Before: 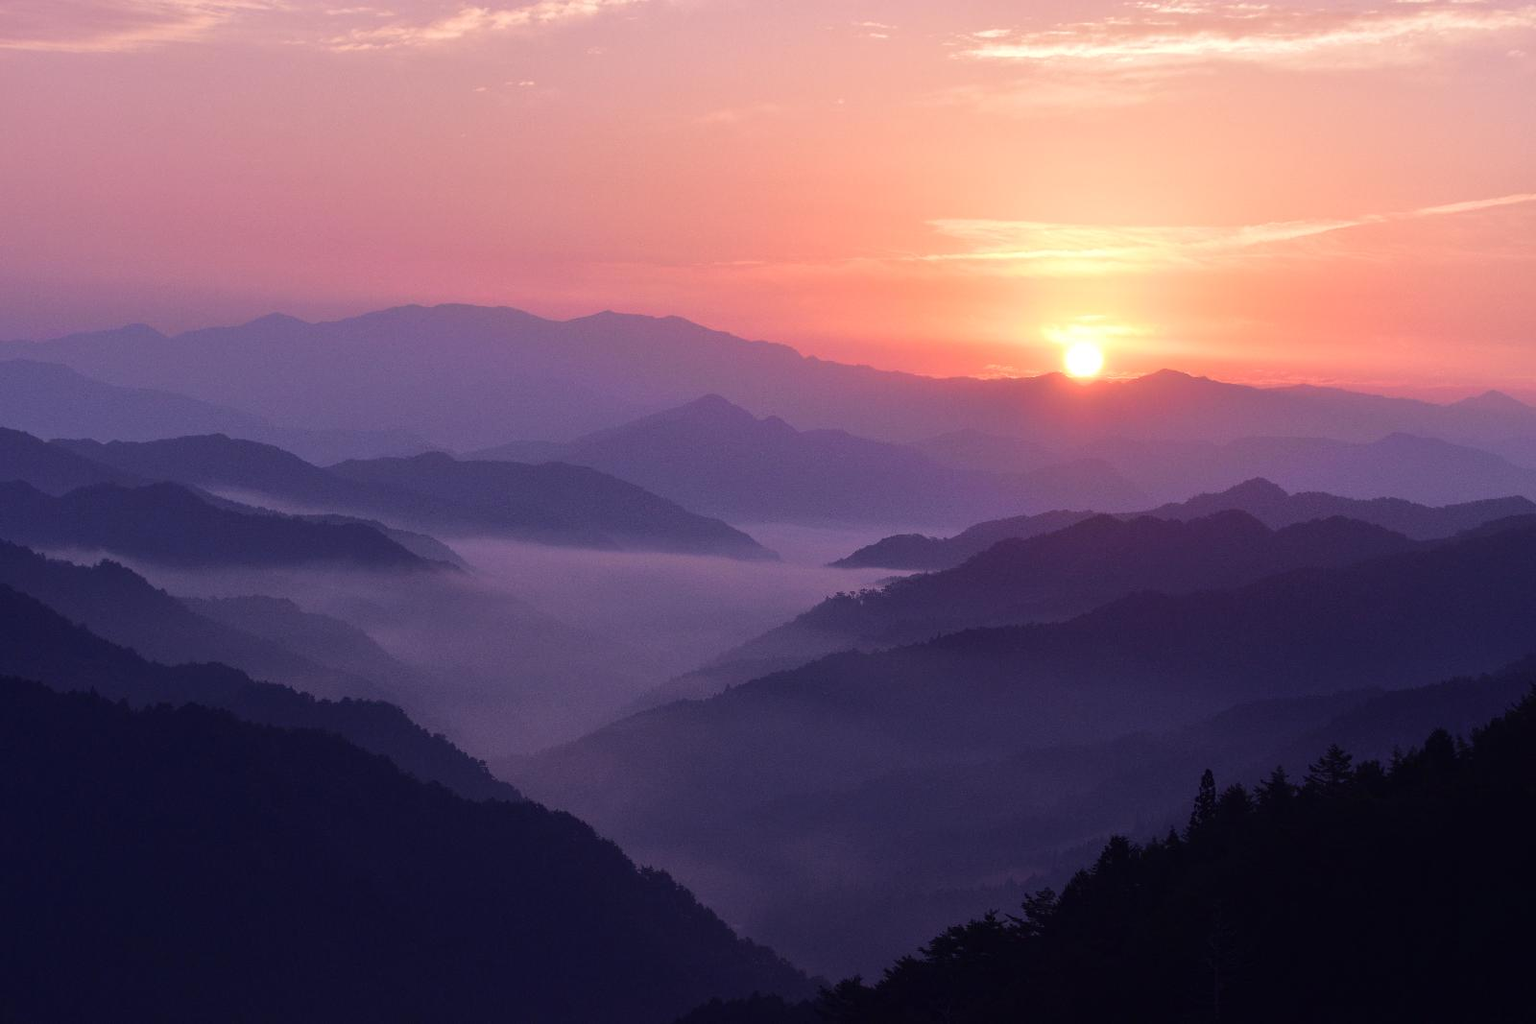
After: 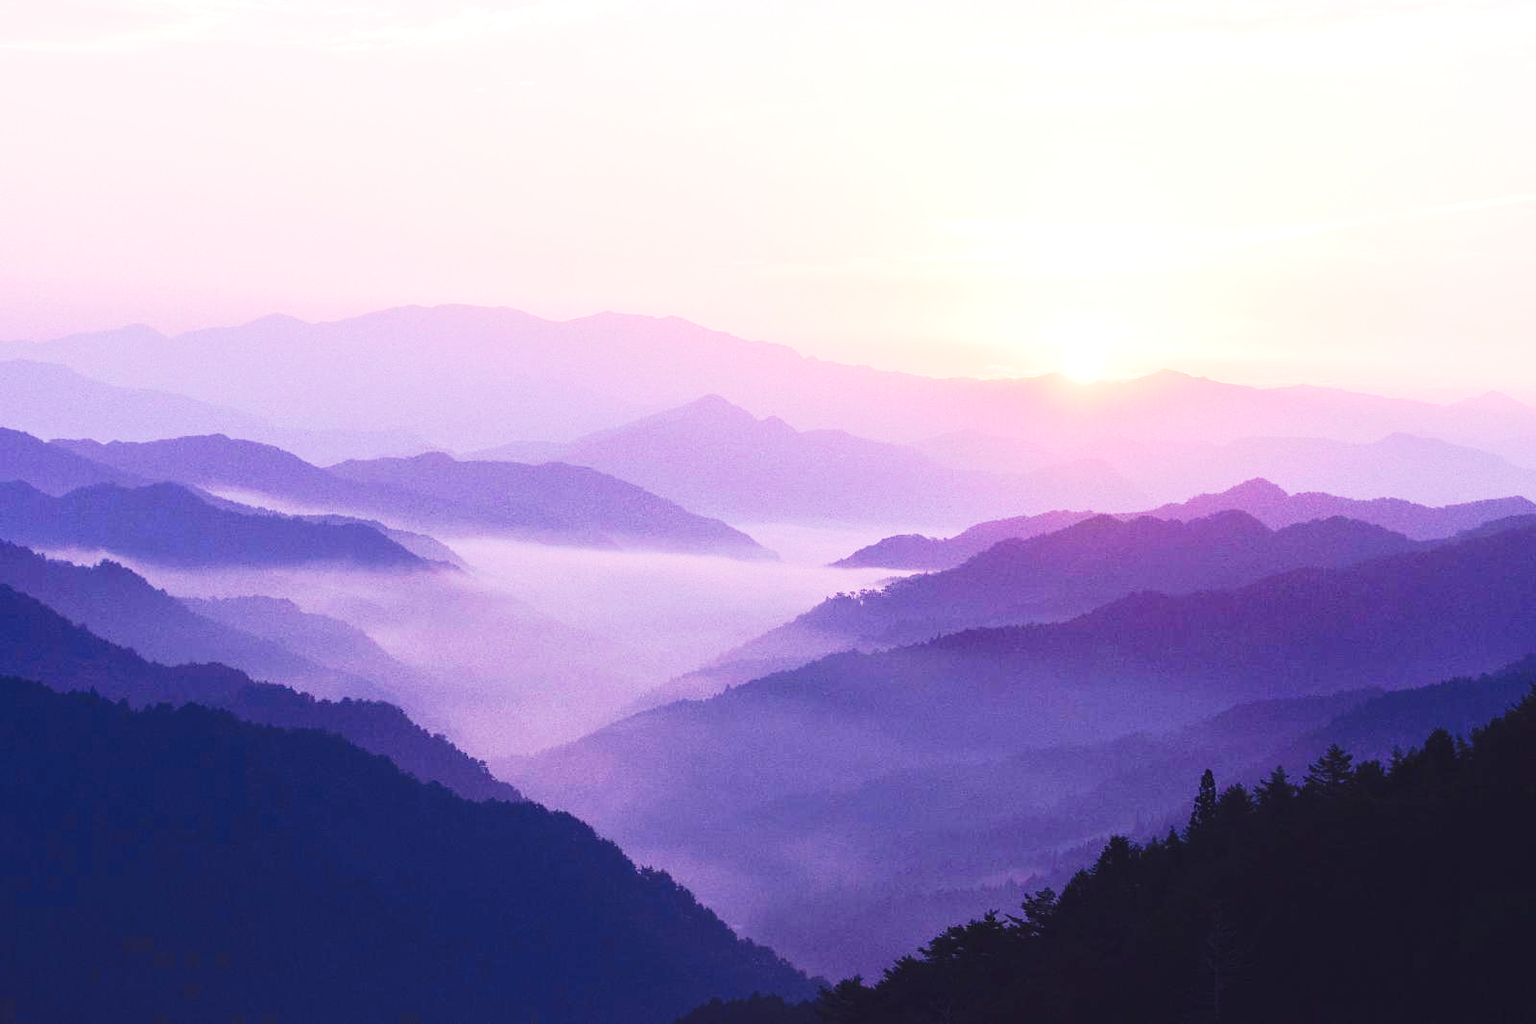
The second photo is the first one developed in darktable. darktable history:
tone curve: curves: ch0 [(0, 0) (0.003, 0.003) (0.011, 0.013) (0.025, 0.028) (0.044, 0.05) (0.069, 0.078) (0.1, 0.113) (0.136, 0.153) (0.177, 0.2) (0.224, 0.271) (0.277, 0.374) (0.335, 0.47) (0.399, 0.574) (0.468, 0.688) (0.543, 0.79) (0.623, 0.859) (0.709, 0.919) (0.801, 0.957) (0.898, 0.978) (1, 1)], preserve colors none
exposure: black level correction -0.002, exposure 1.115 EV, compensate highlight preservation false
